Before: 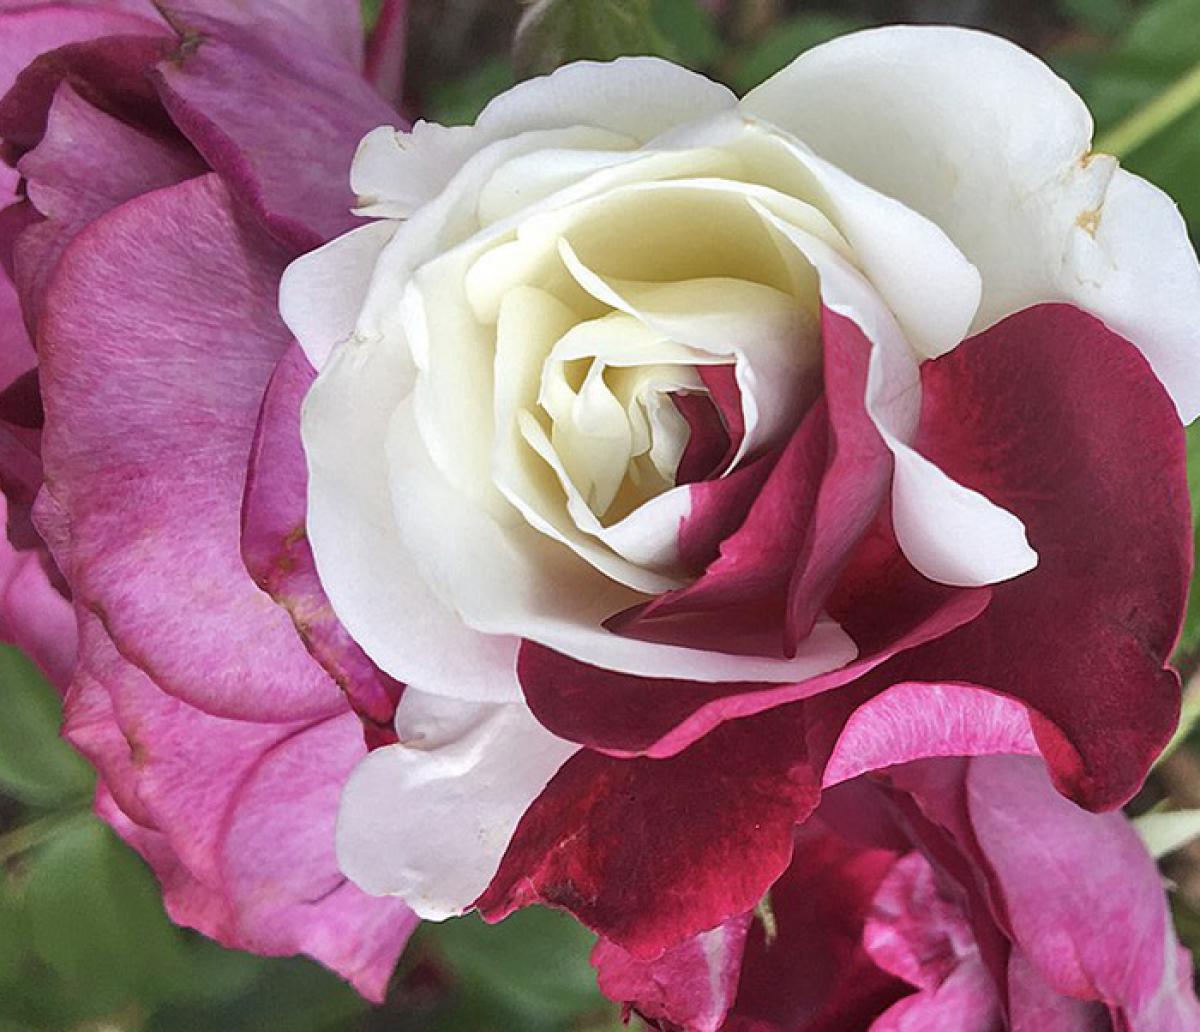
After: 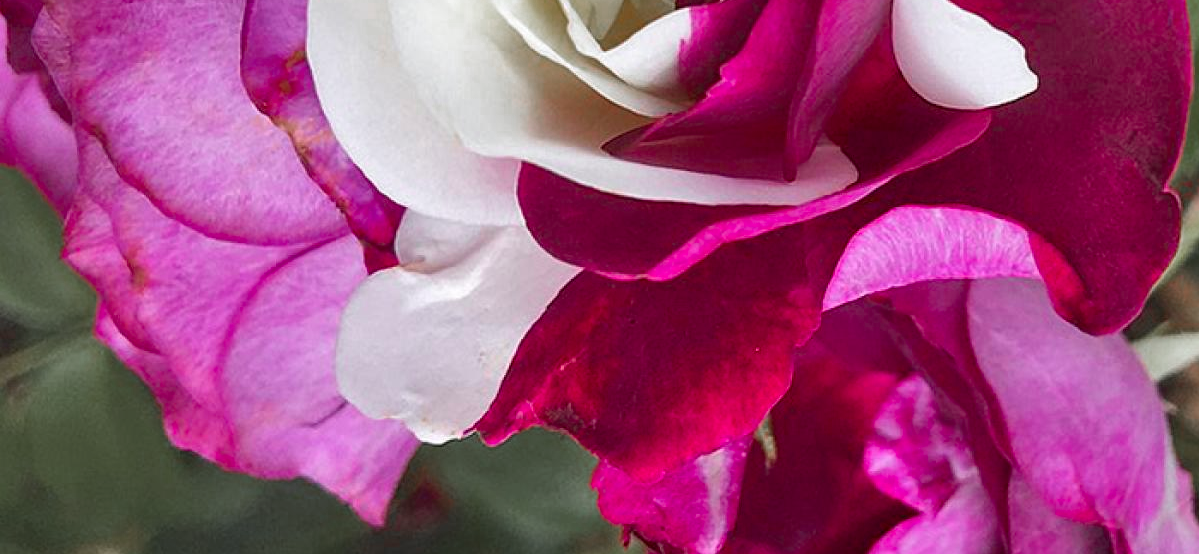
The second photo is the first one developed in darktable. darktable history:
crop and rotate: top 46.237%
color zones: curves: ch0 [(0, 0.48) (0.209, 0.398) (0.305, 0.332) (0.429, 0.493) (0.571, 0.5) (0.714, 0.5) (0.857, 0.5) (1, 0.48)]; ch1 [(0, 0.736) (0.143, 0.625) (0.225, 0.371) (0.429, 0.256) (0.571, 0.241) (0.714, 0.213) (0.857, 0.48) (1, 0.736)]; ch2 [(0, 0.448) (0.143, 0.498) (0.286, 0.5) (0.429, 0.5) (0.571, 0.5) (0.714, 0.5) (0.857, 0.5) (1, 0.448)]
